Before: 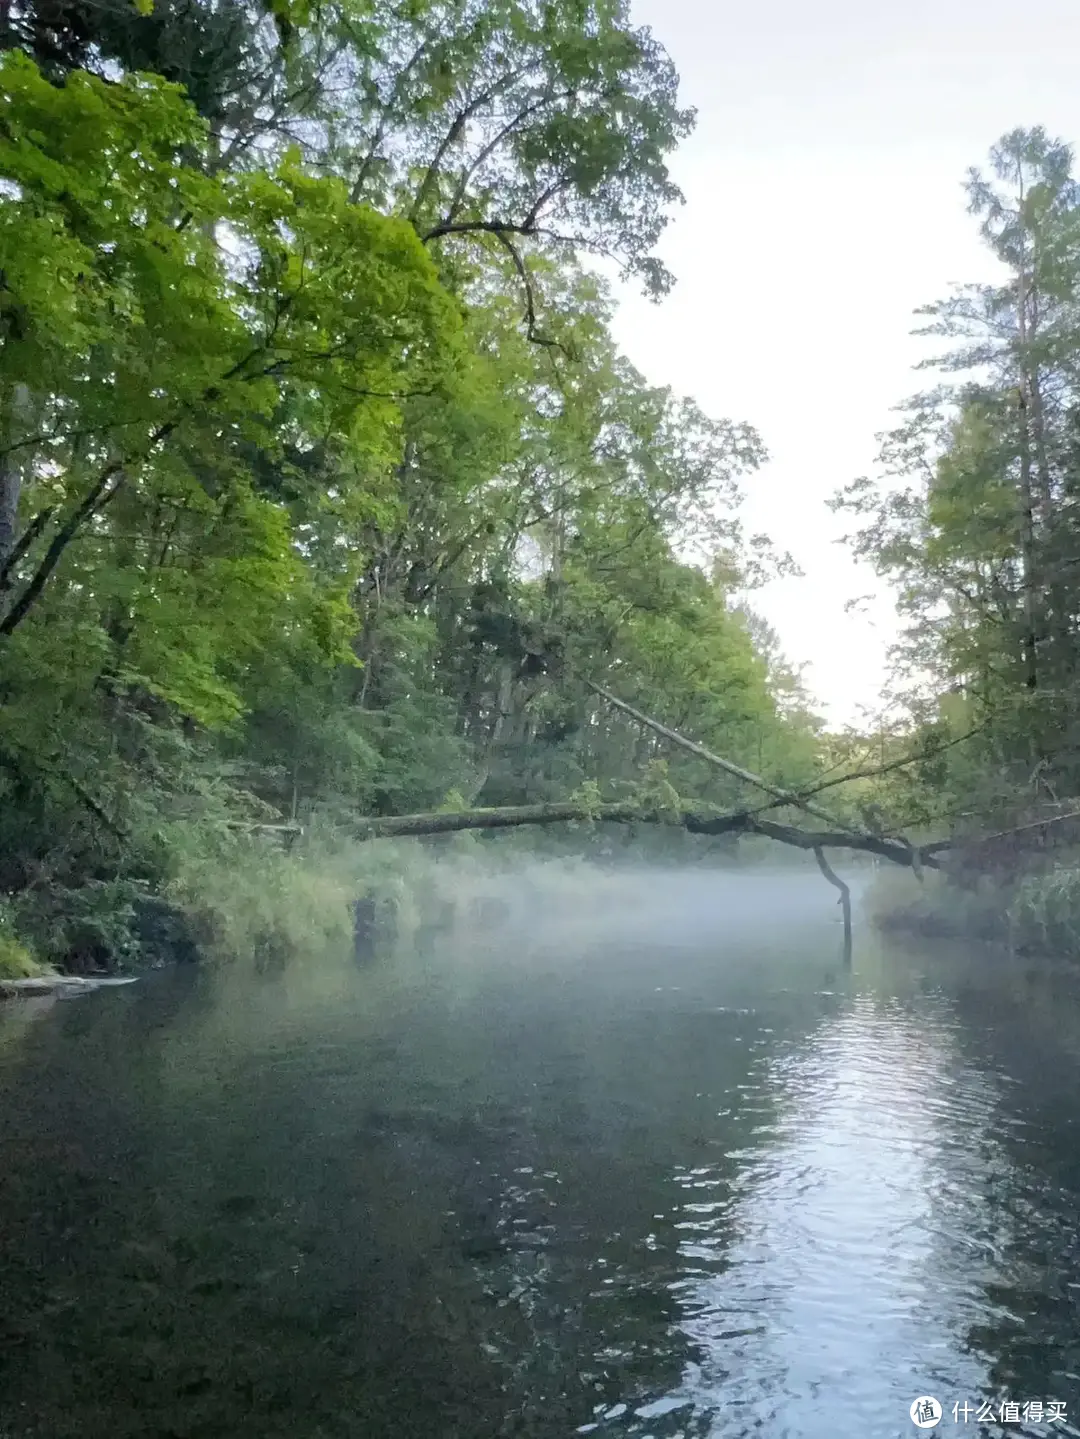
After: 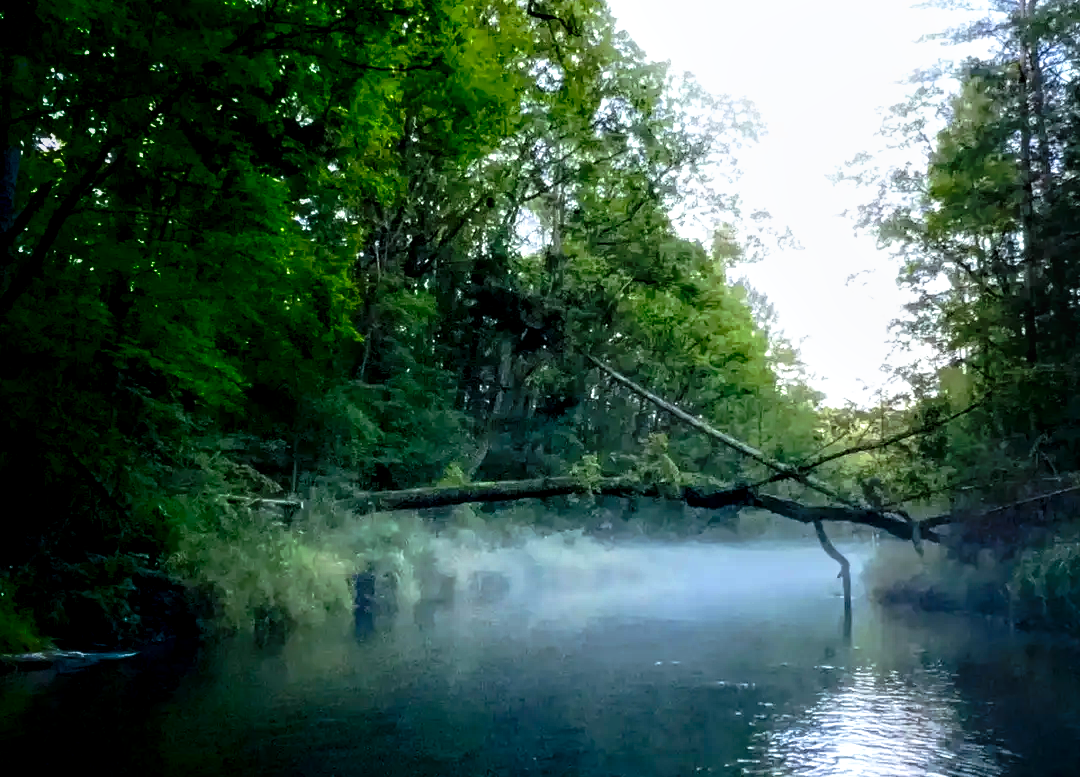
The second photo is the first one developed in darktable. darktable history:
crop and rotate: top 22.667%, bottom 23.334%
local contrast: detail 130%
tone curve: curves: ch0 [(0, 0) (0.003, 0.008) (0.011, 0.008) (0.025, 0.008) (0.044, 0.008) (0.069, 0.006) (0.1, 0.006) (0.136, 0.006) (0.177, 0.008) (0.224, 0.012) (0.277, 0.026) (0.335, 0.083) (0.399, 0.165) (0.468, 0.292) (0.543, 0.416) (0.623, 0.535) (0.709, 0.692) (0.801, 0.853) (0.898, 0.981) (1, 1)], preserve colors none
shadows and highlights: shadows -53.96, highlights 86.2, soften with gaussian
color calibration: x 0.356, y 0.367, temperature 4732.24 K
